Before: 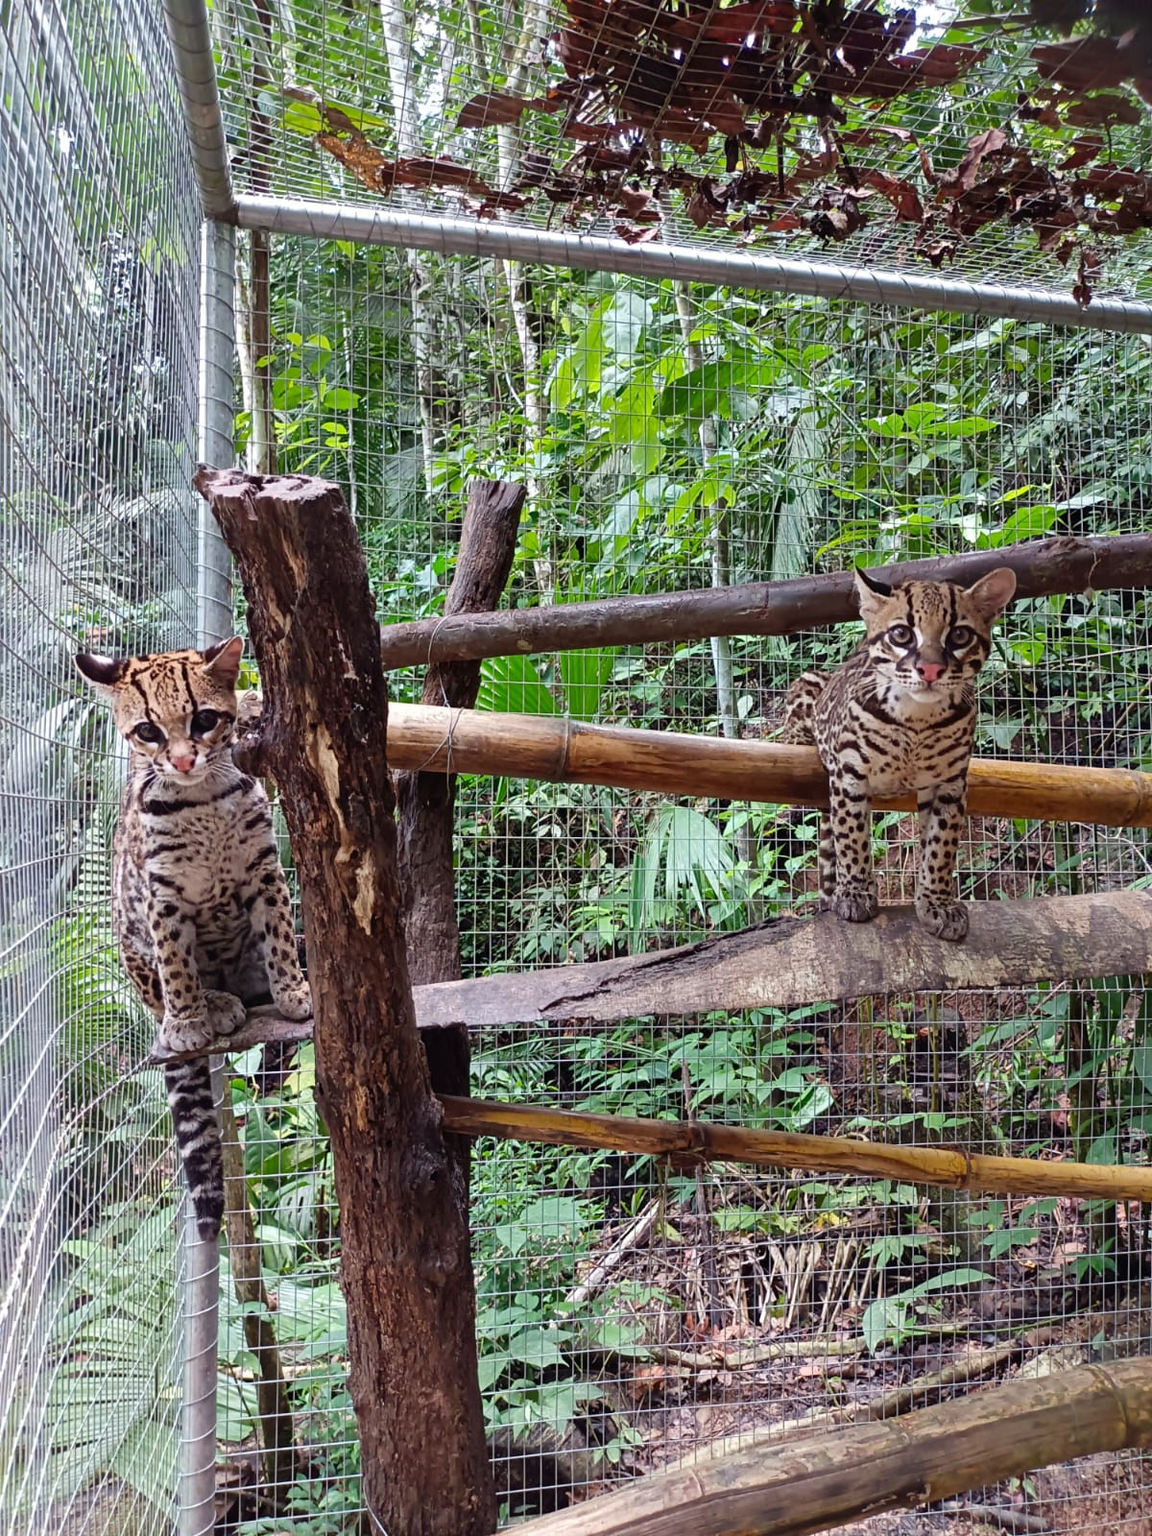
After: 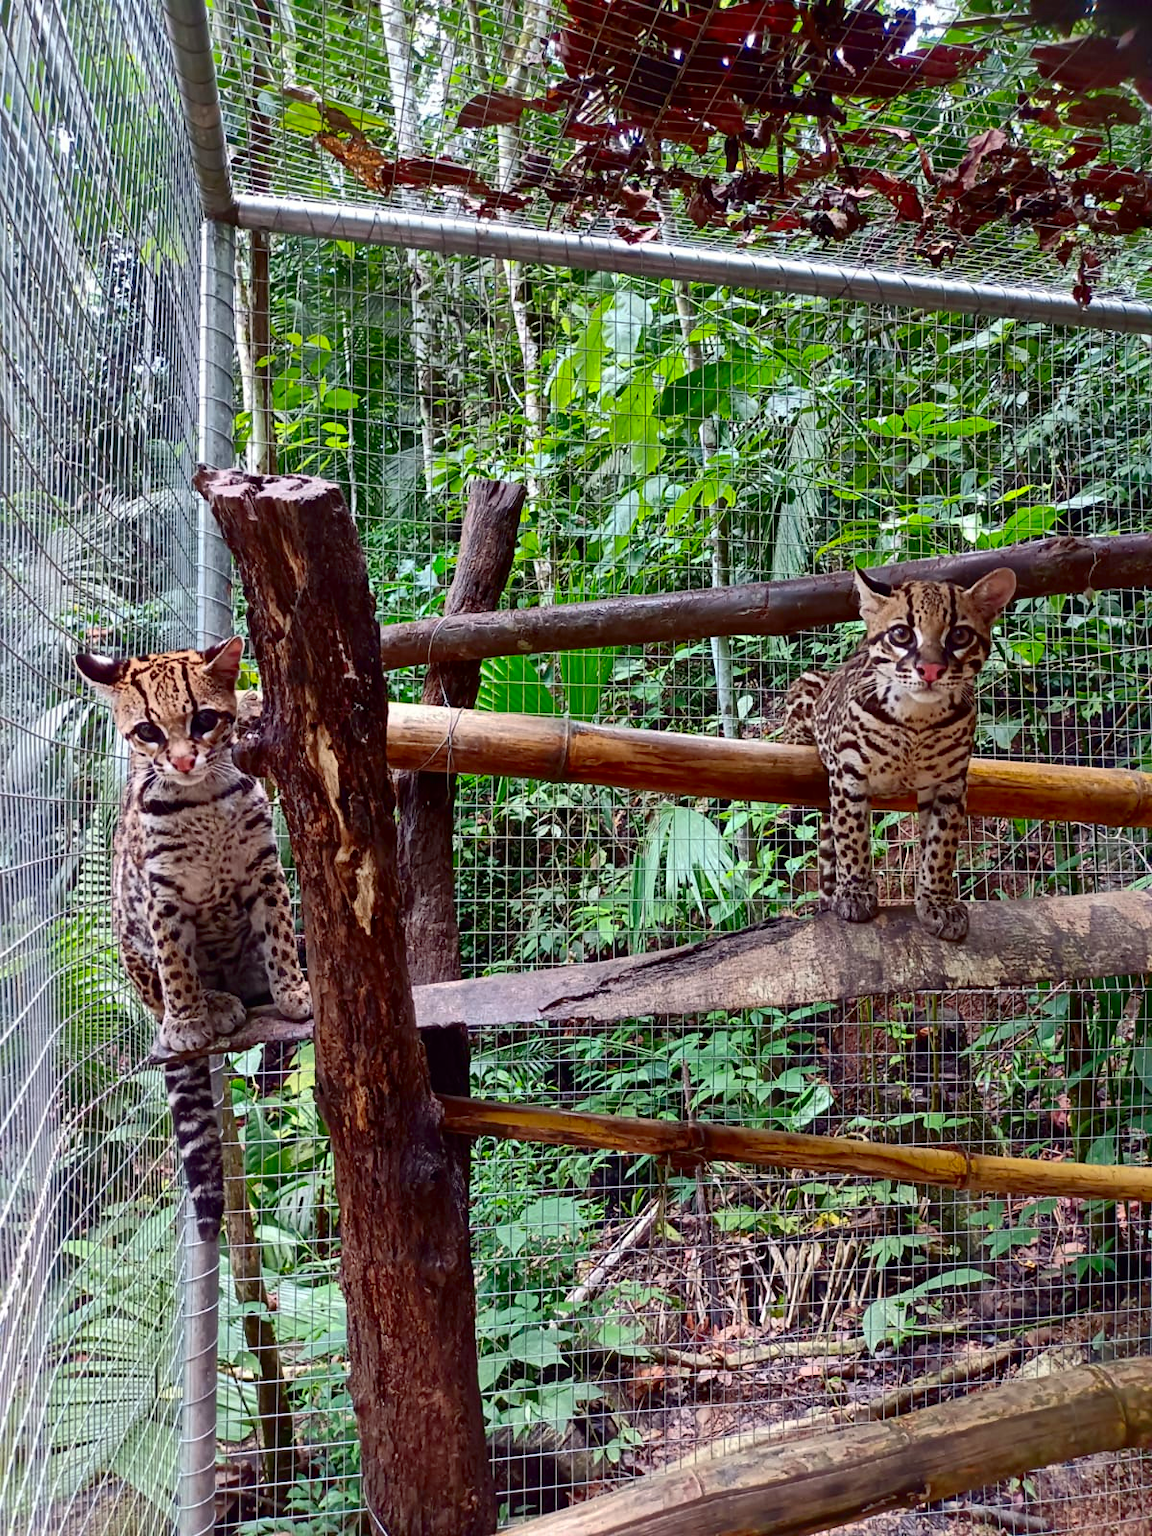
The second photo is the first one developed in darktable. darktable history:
shadows and highlights: on, module defaults
contrast brightness saturation: contrast 0.21, brightness -0.11, saturation 0.21
